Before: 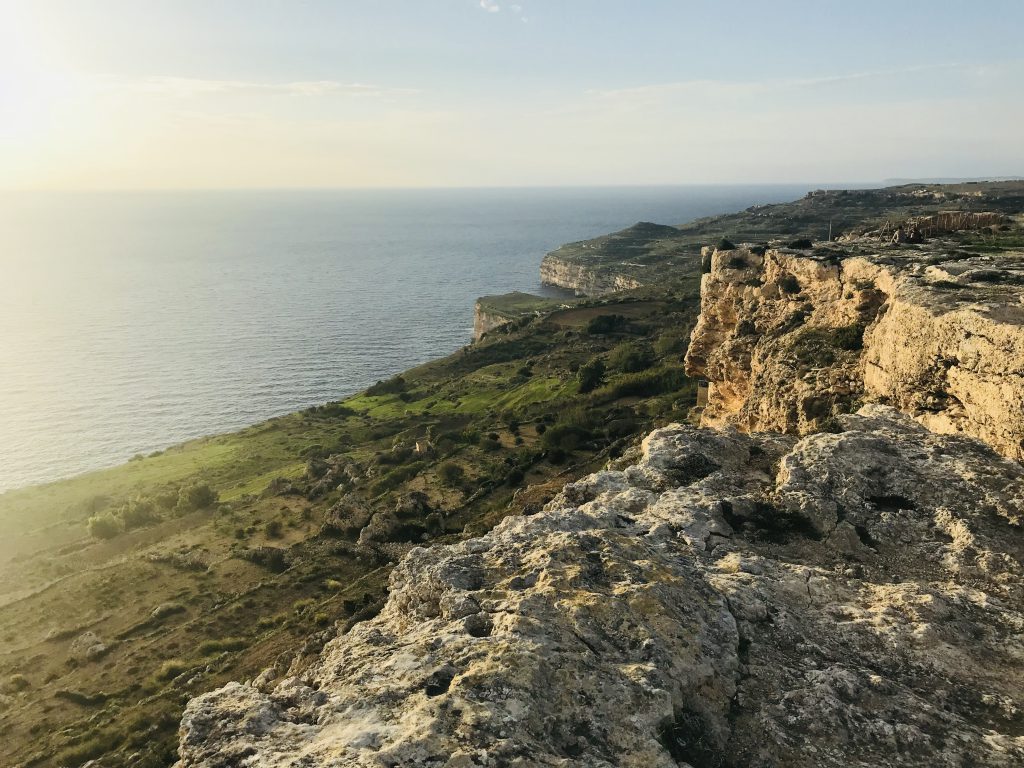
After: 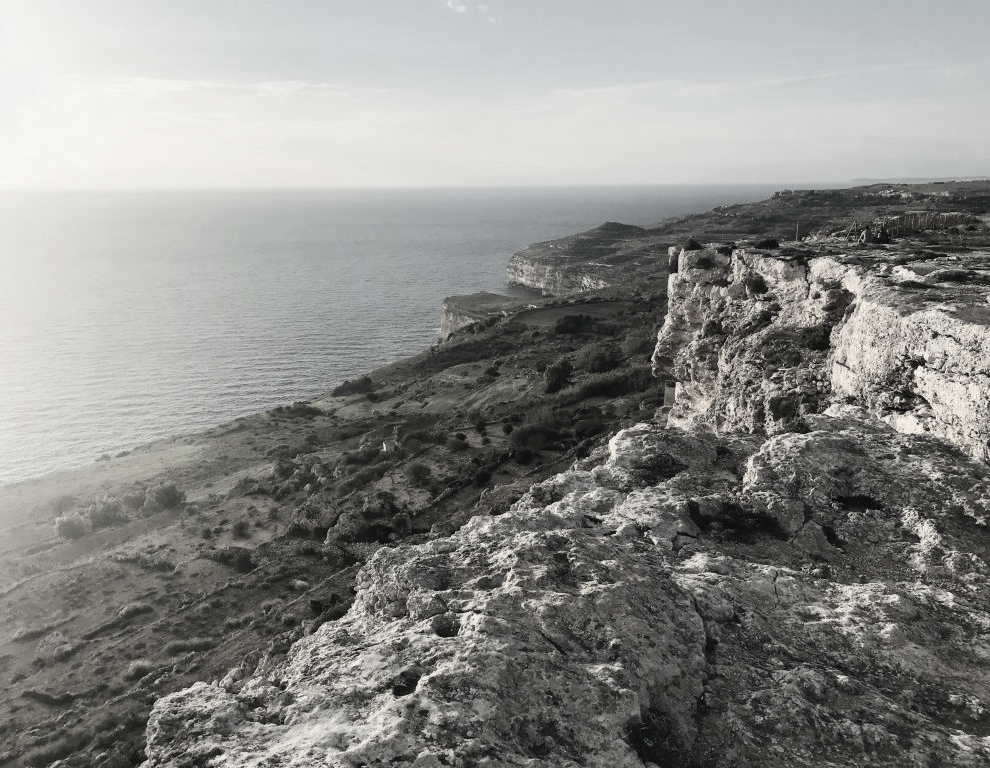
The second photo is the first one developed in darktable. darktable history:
color zones: curves: ch0 [(0.25, 0.667) (0.758, 0.368)]; ch1 [(0.215, 0.245) (0.761, 0.373)]; ch2 [(0.247, 0.554) (0.761, 0.436)]
crop and rotate: left 3.238%
color correction: saturation 0.3
